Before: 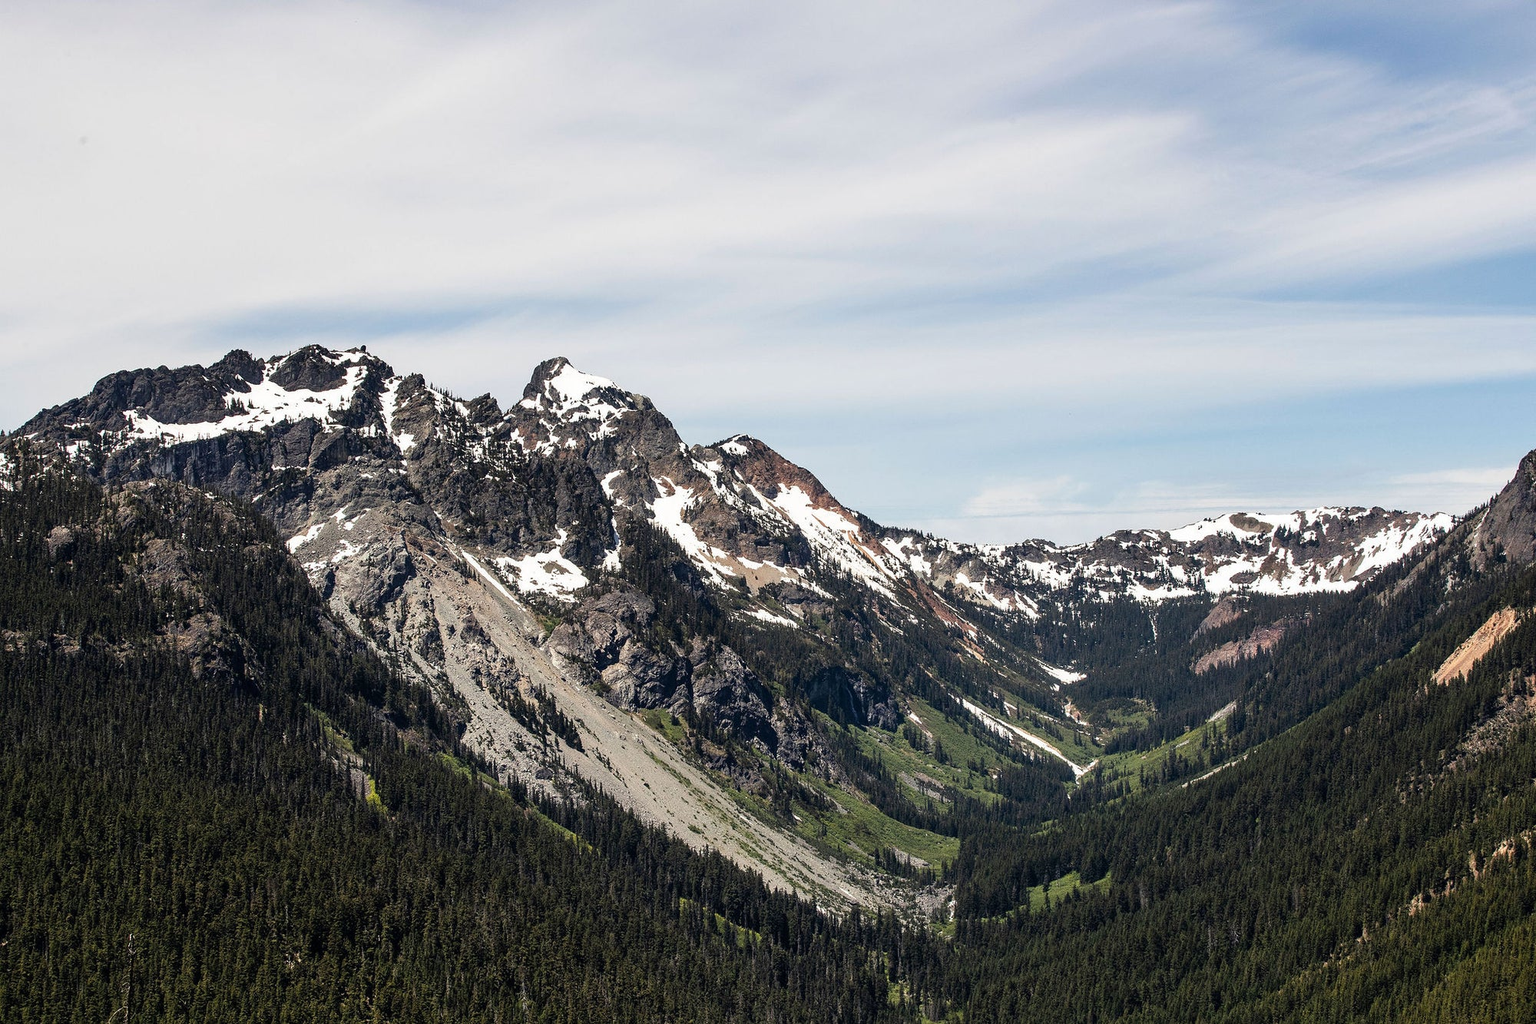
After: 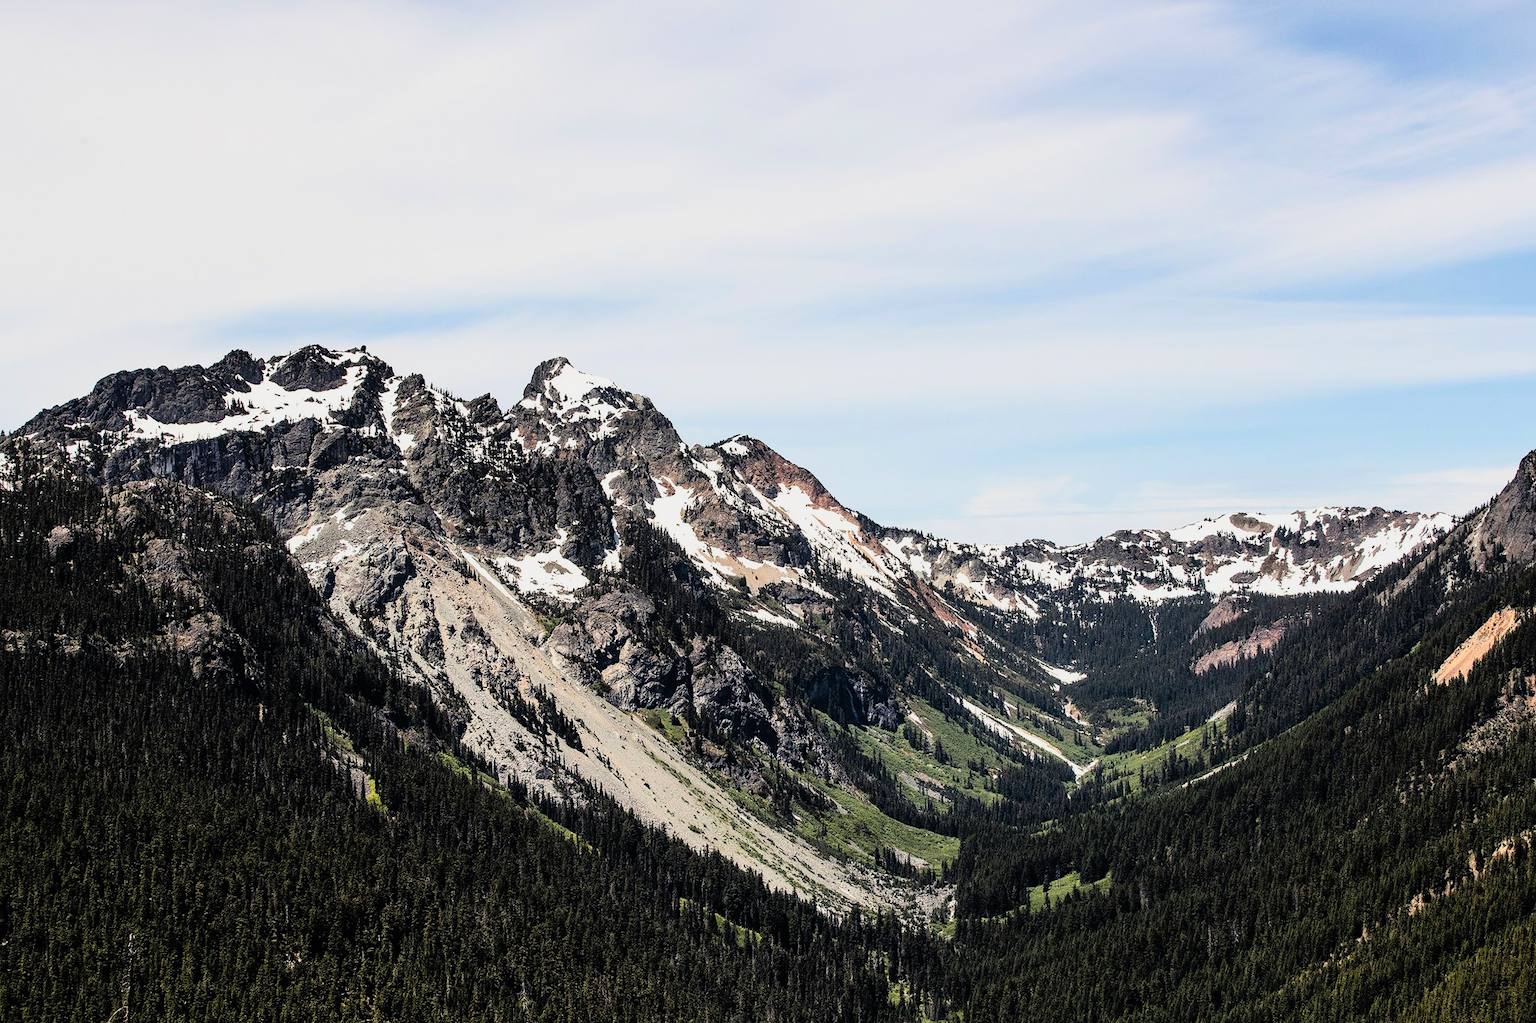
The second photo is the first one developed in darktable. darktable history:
contrast brightness saturation: contrast 0.2, brightness 0.15, saturation 0.14
filmic rgb: threshold 3 EV, hardness 4.17, latitude 50%, contrast 1.1, preserve chrominance max RGB, color science v6 (2022), contrast in shadows safe, contrast in highlights safe, enable highlight reconstruction true
exposure: compensate highlight preservation false
